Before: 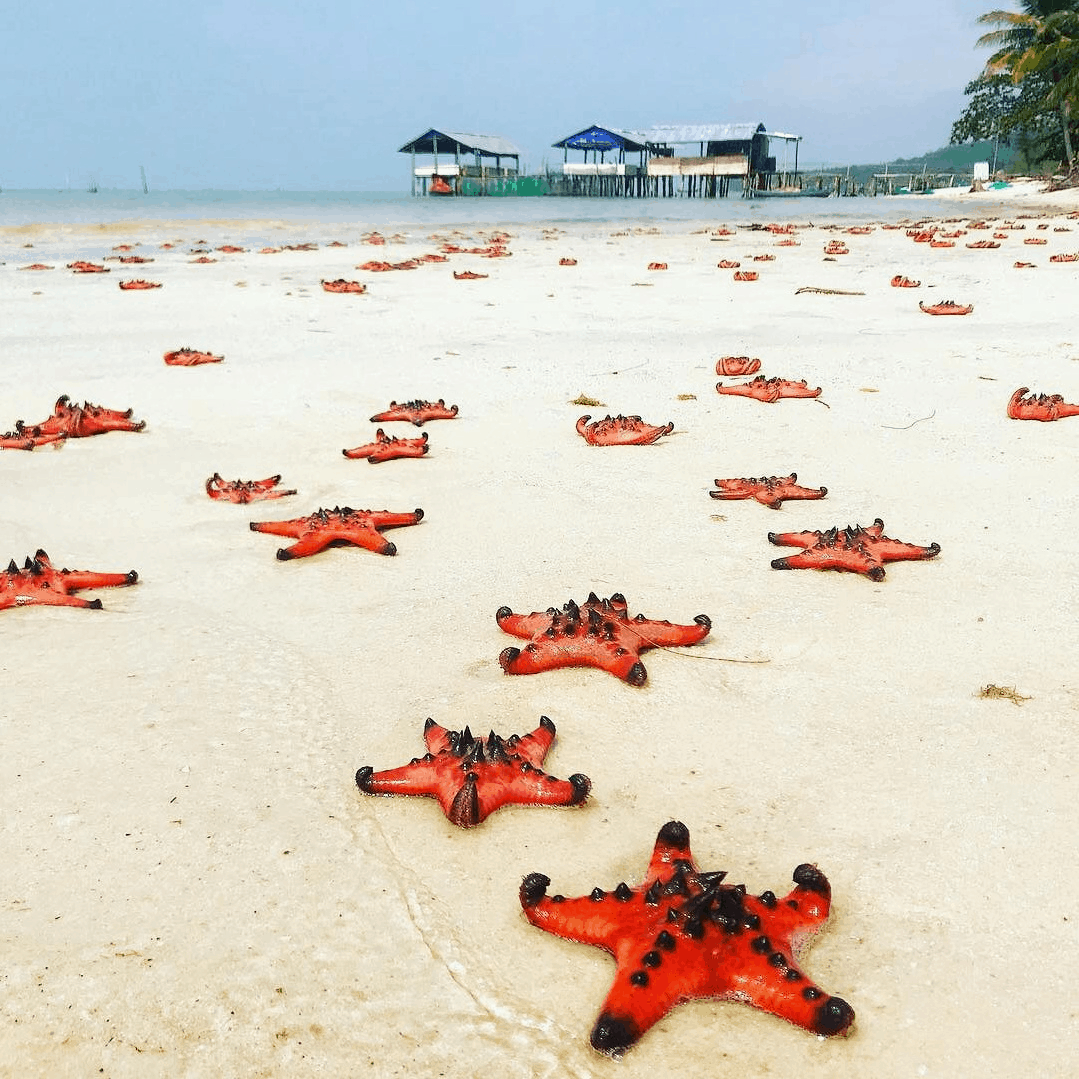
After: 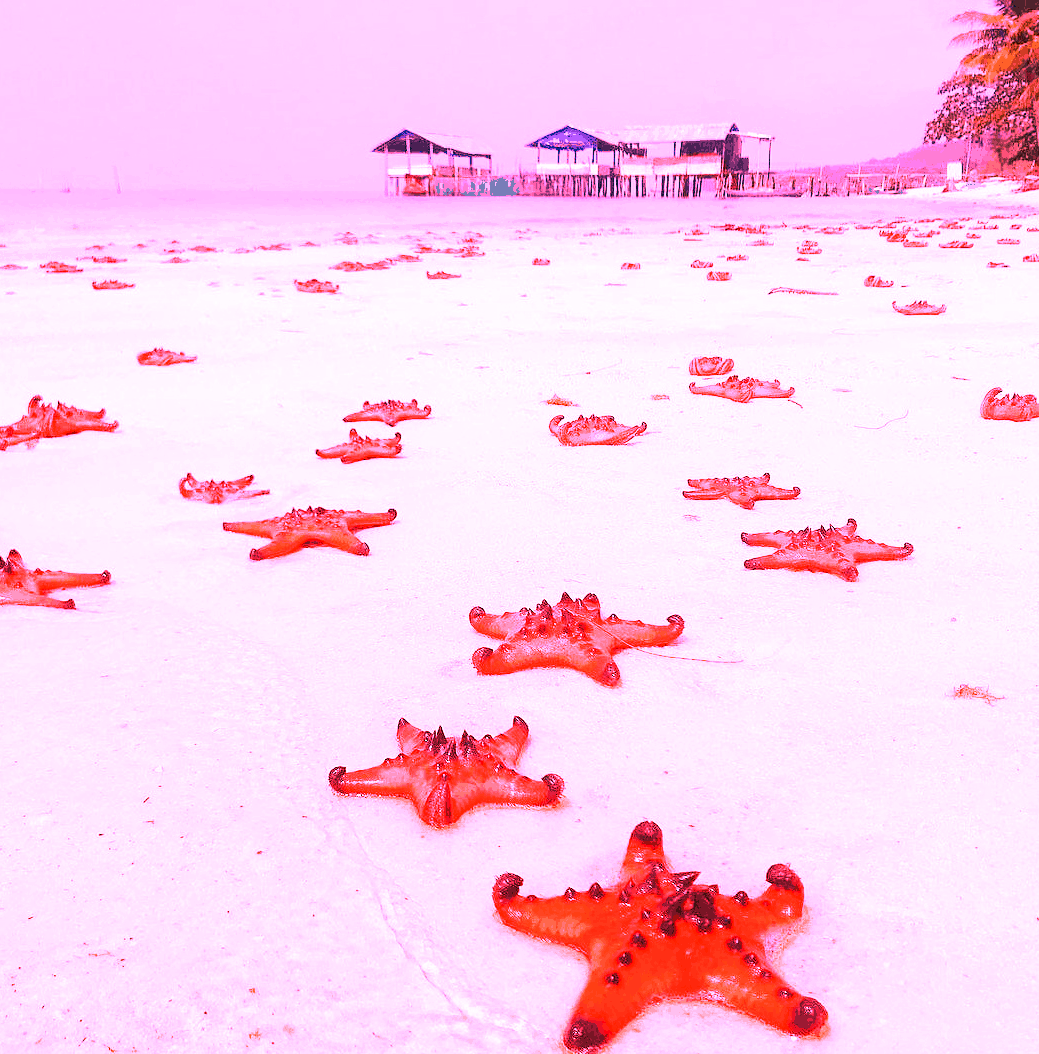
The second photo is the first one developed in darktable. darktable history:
crop and rotate: left 2.536%, right 1.107%, bottom 2.246%
white balance: red 4.26, blue 1.802
tone curve: curves: ch0 [(0, 0) (0.003, 0.003) (0.011, 0.011) (0.025, 0.024) (0.044, 0.043) (0.069, 0.068) (0.1, 0.097) (0.136, 0.133) (0.177, 0.173) (0.224, 0.219) (0.277, 0.27) (0.335, 0.327) (0.399, 0.39) (0.468, 0.457) (0.543, 0.545) (0.623, 0.625) (0.709, 0.71) (0.801, 0.801) (0.898, 0.898) (1, 1)], preserve colors none
